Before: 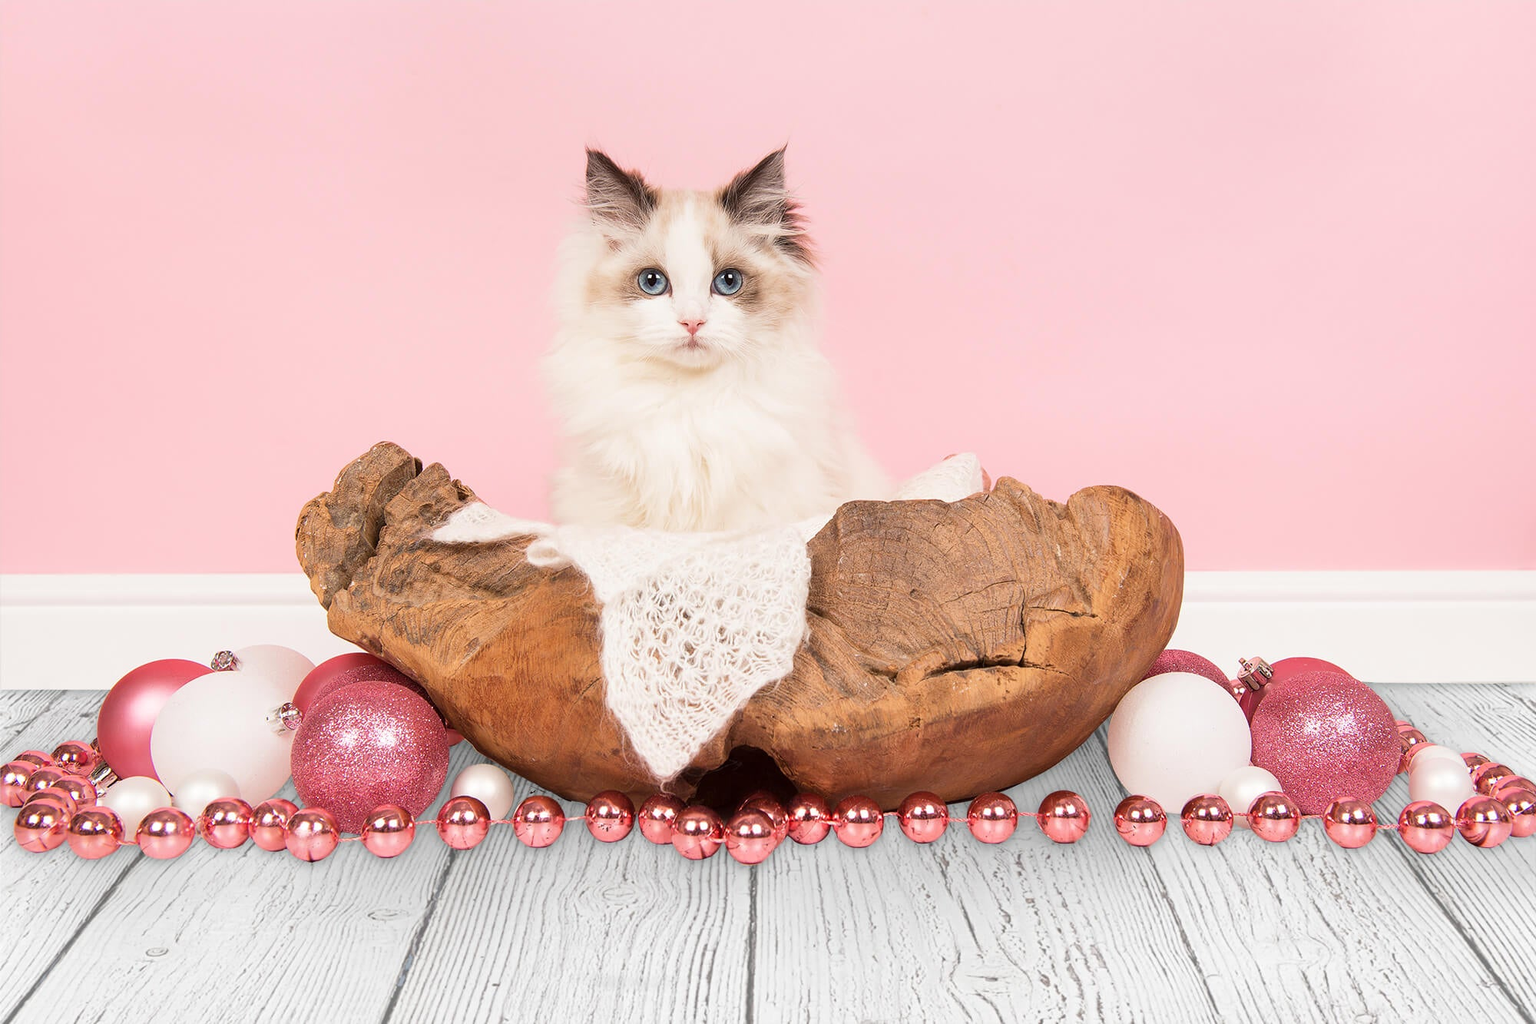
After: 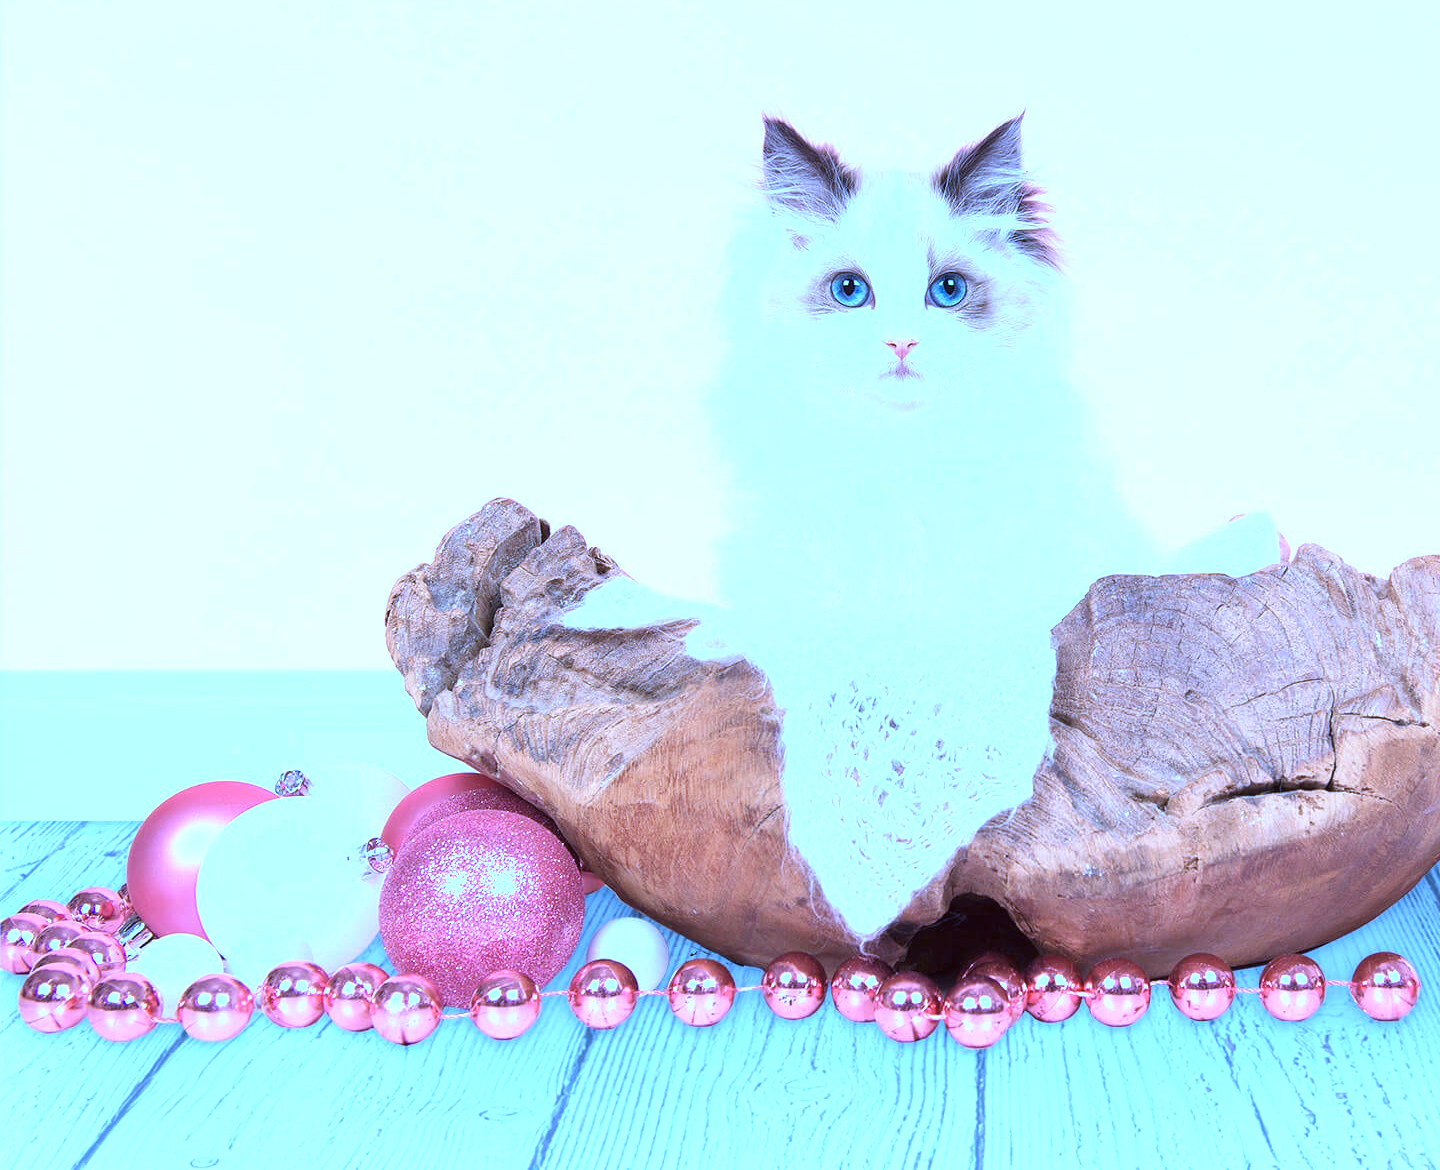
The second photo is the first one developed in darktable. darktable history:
crop: top 5.803%, right 27.864%, bottom 5.804%
exposure: black level correction 0, exposure 0.7 EV, compensate exposure bias true, compensate highlight preservation false
color calibration: illuminant as shot in camera, x 0.462, y 0.419, temperature 2651.64 K
